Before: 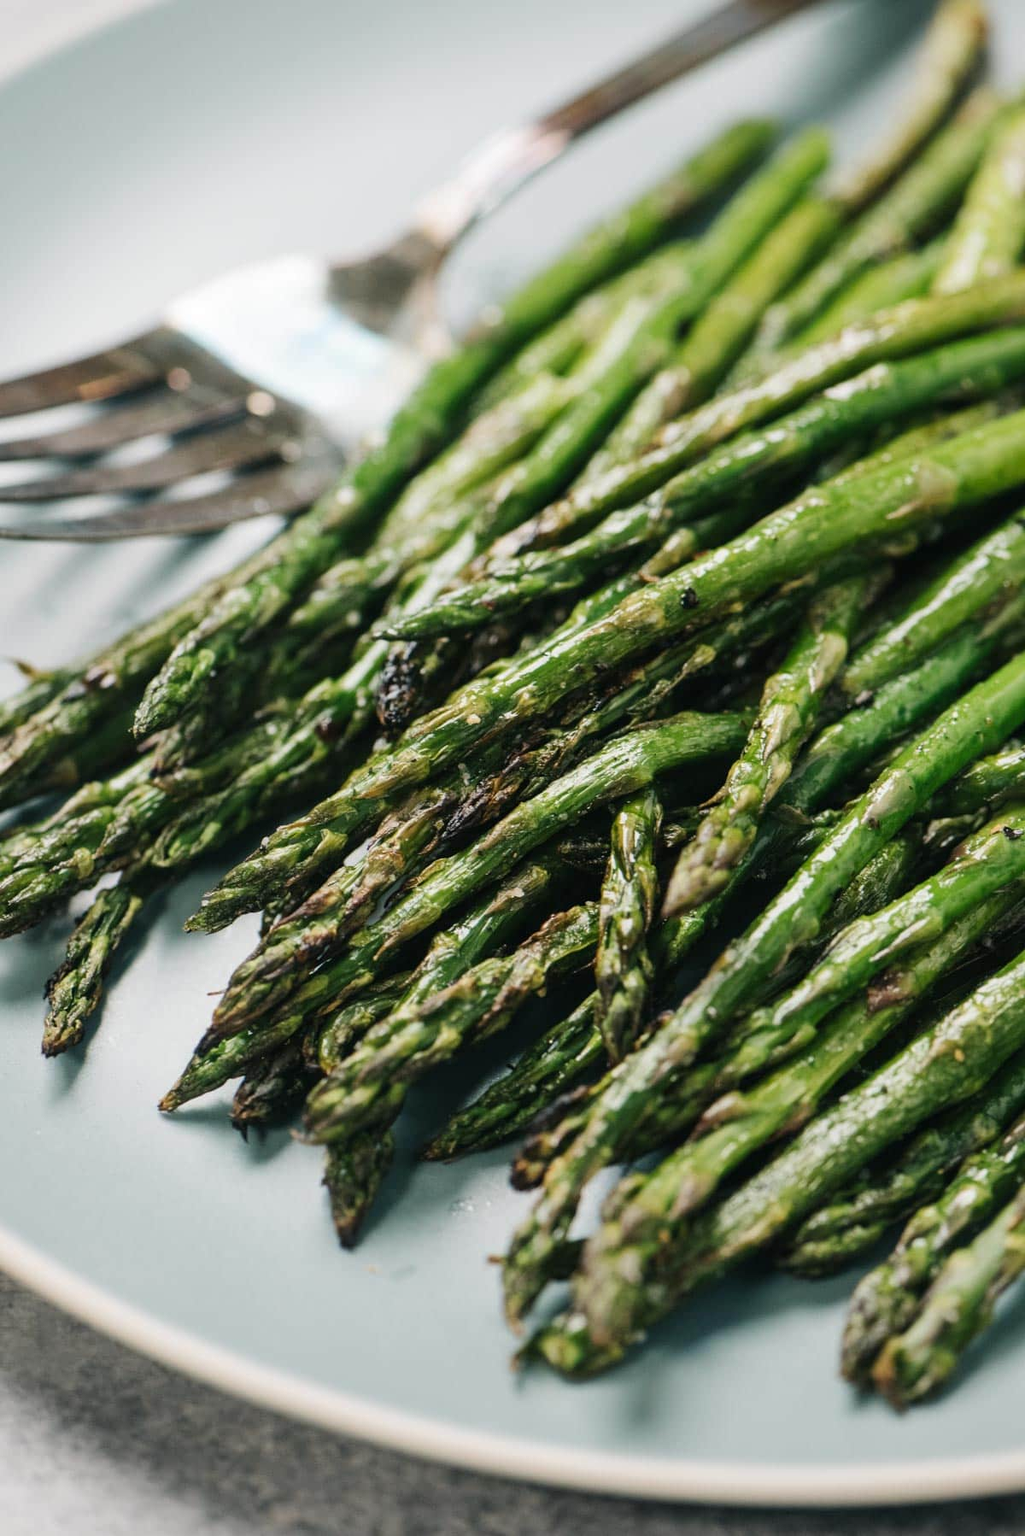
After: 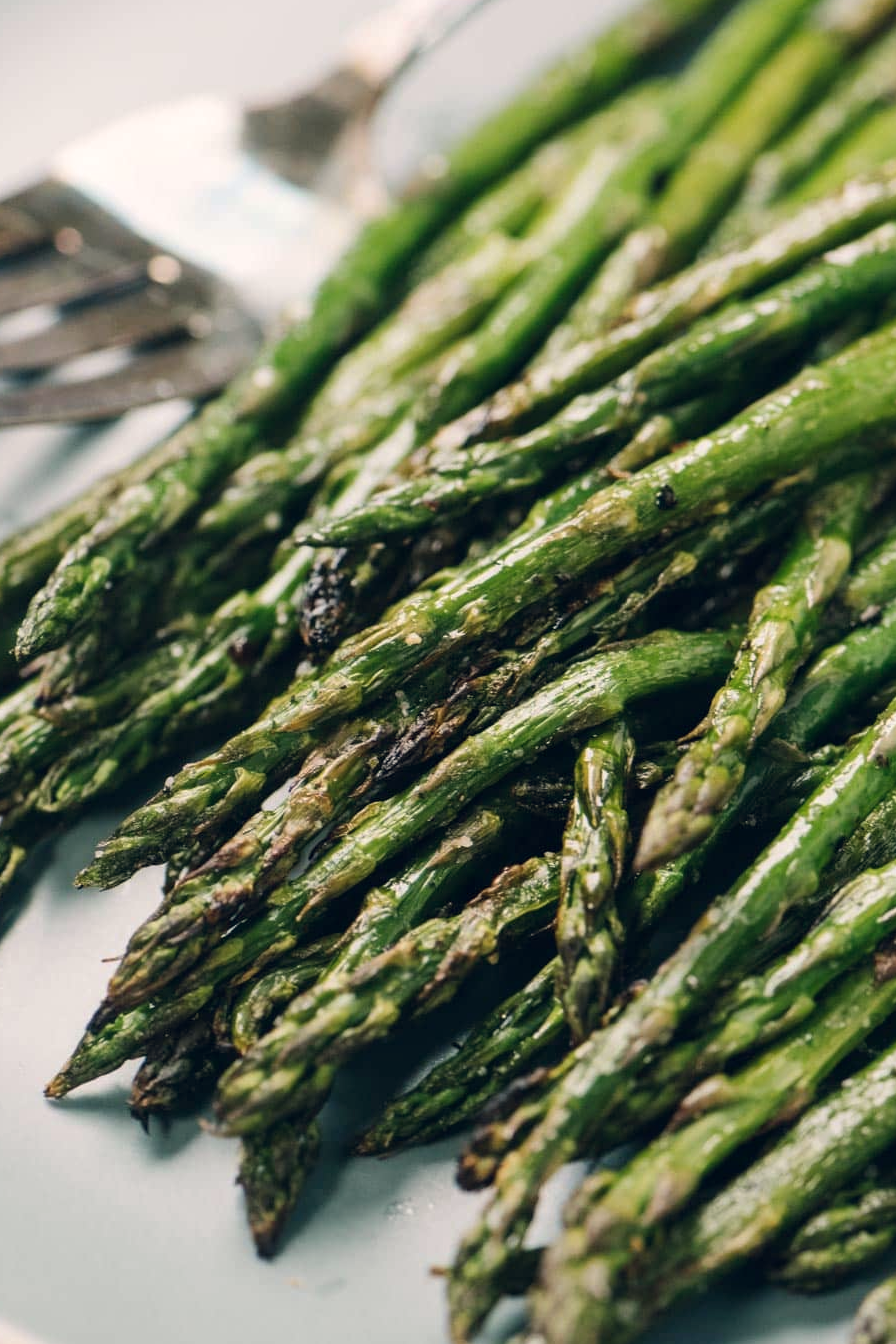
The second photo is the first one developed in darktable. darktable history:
color balance rgb: shadows lift › hue 87.51°, highlights gain › chroma 1.62%, highlights gain › hue 55.1°, global offset › chroma 0.06%, global offset › hue 253.66°, linear chroma grading › global chroma 0.5%
crop and rotate: left 11.831%, top 11.346%, right 13.429%, bottom 13.899%
